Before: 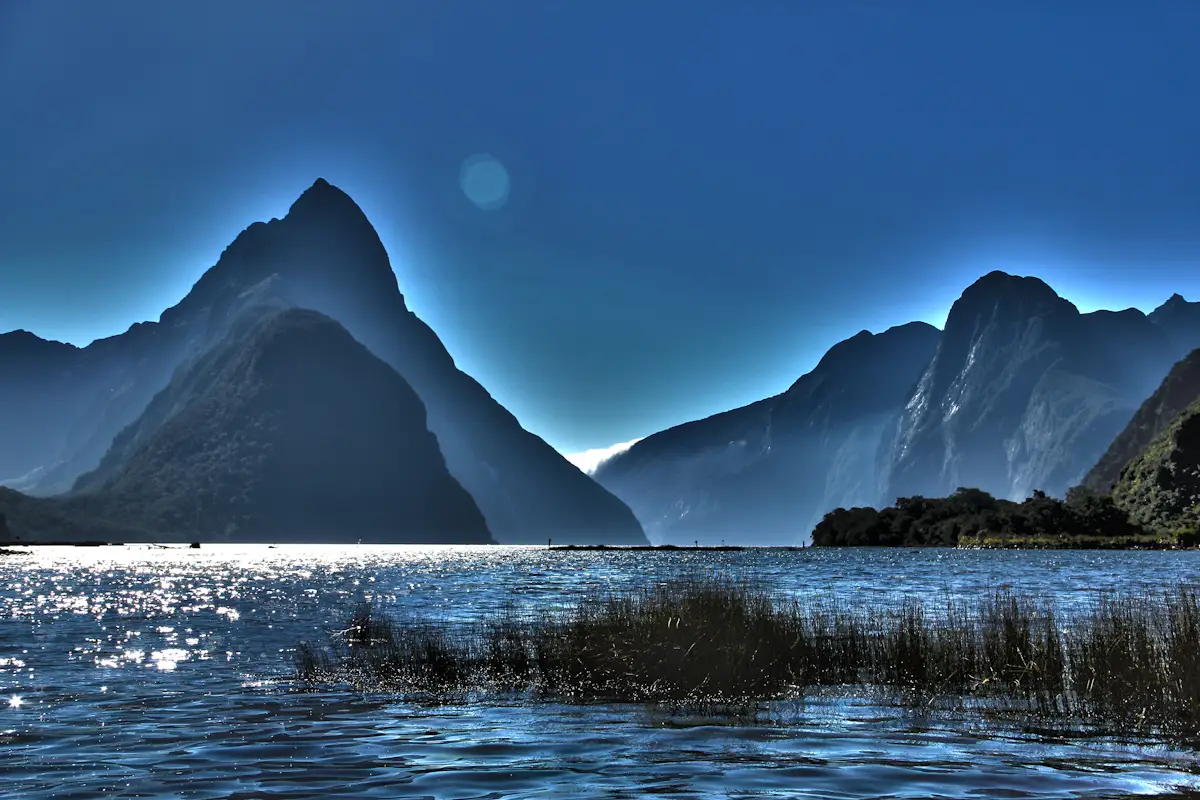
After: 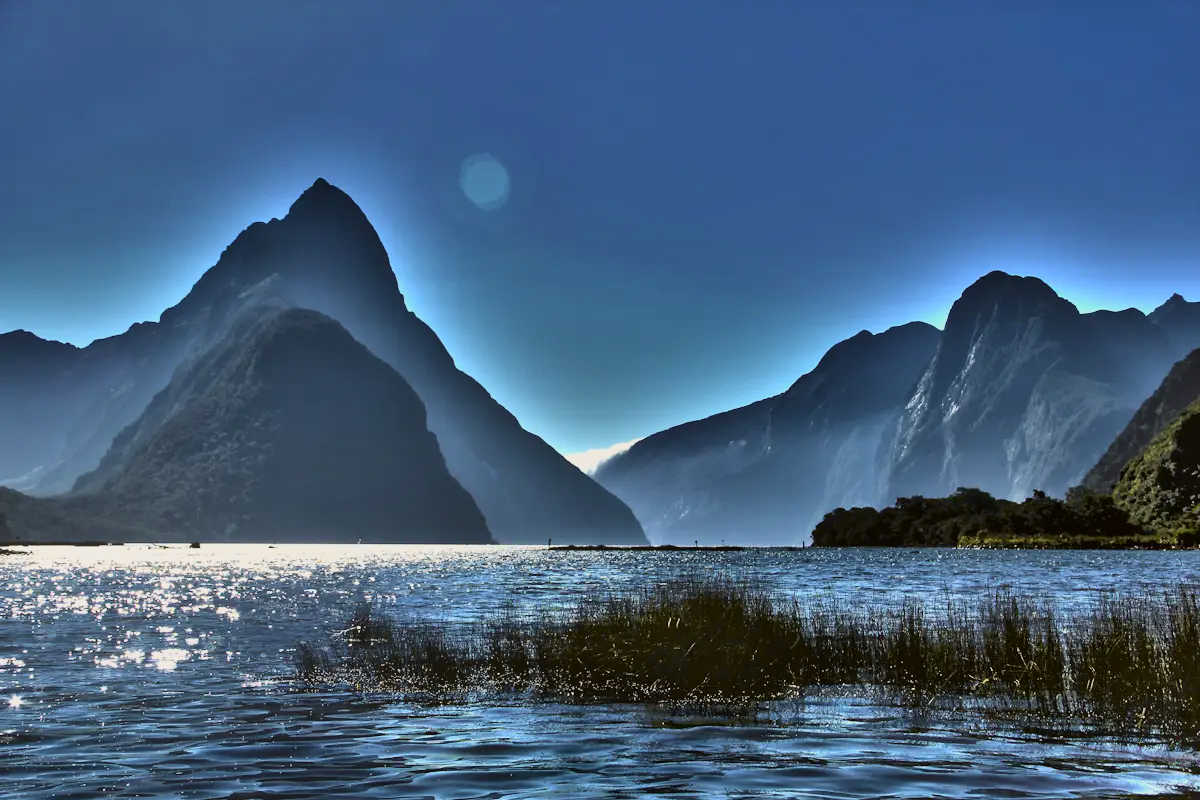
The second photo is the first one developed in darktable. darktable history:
tone curve: curves: ch0 [(0, 0) (0.091, 0.066) (0.184, 0.16) (0.491, 0.519) (0.748, 0.765) (1, 0.919)]; ch1 [(0, 0) (0.179, 0.173) (0.322, 0.32) (0.424, 0.424) (0.502, 0.504) (0.56, 0.575) (0.631, 0.675) (0.777, 0.806) (1, 1)]; ch2 [(0, 0) (0.434, 0.447) (0.485, 0.495) (0.524, 0.563) (0.676, 0.691) (1, 1)], color space Lab, independent channels, preserve colors none
bloom: threshold 82.5%, strength 16.25%
